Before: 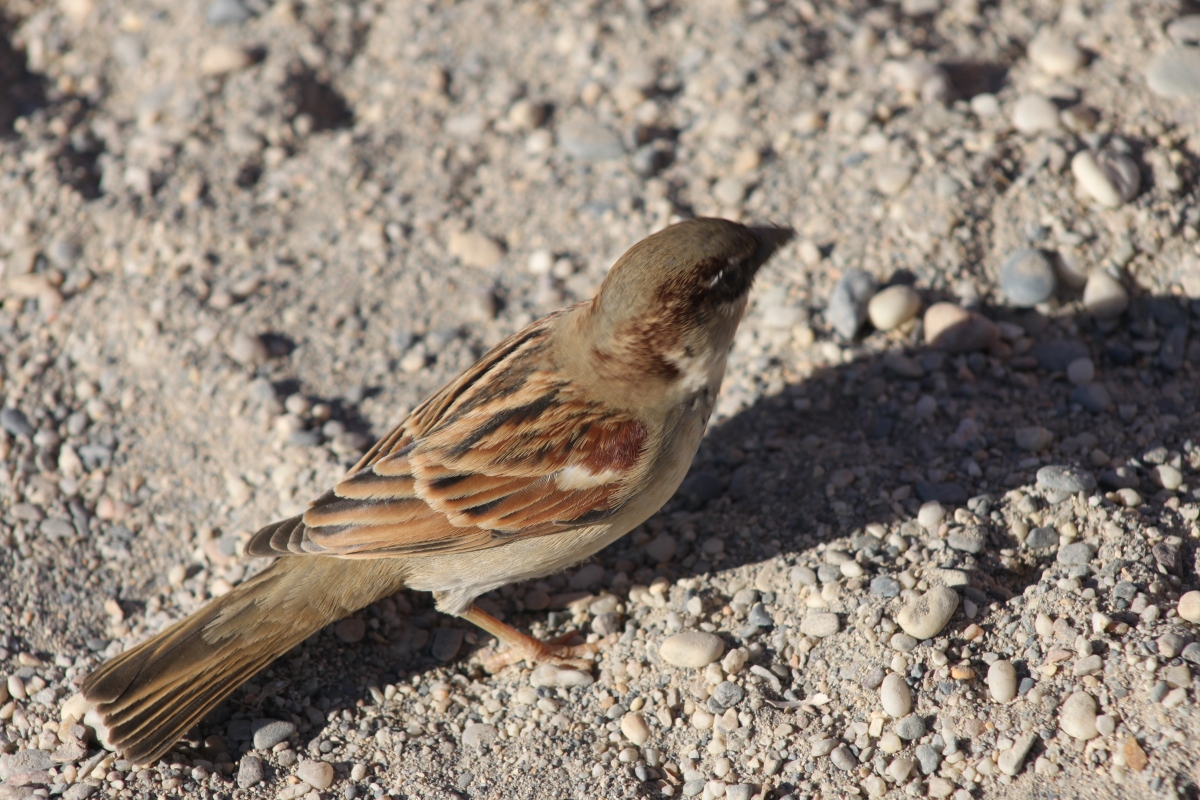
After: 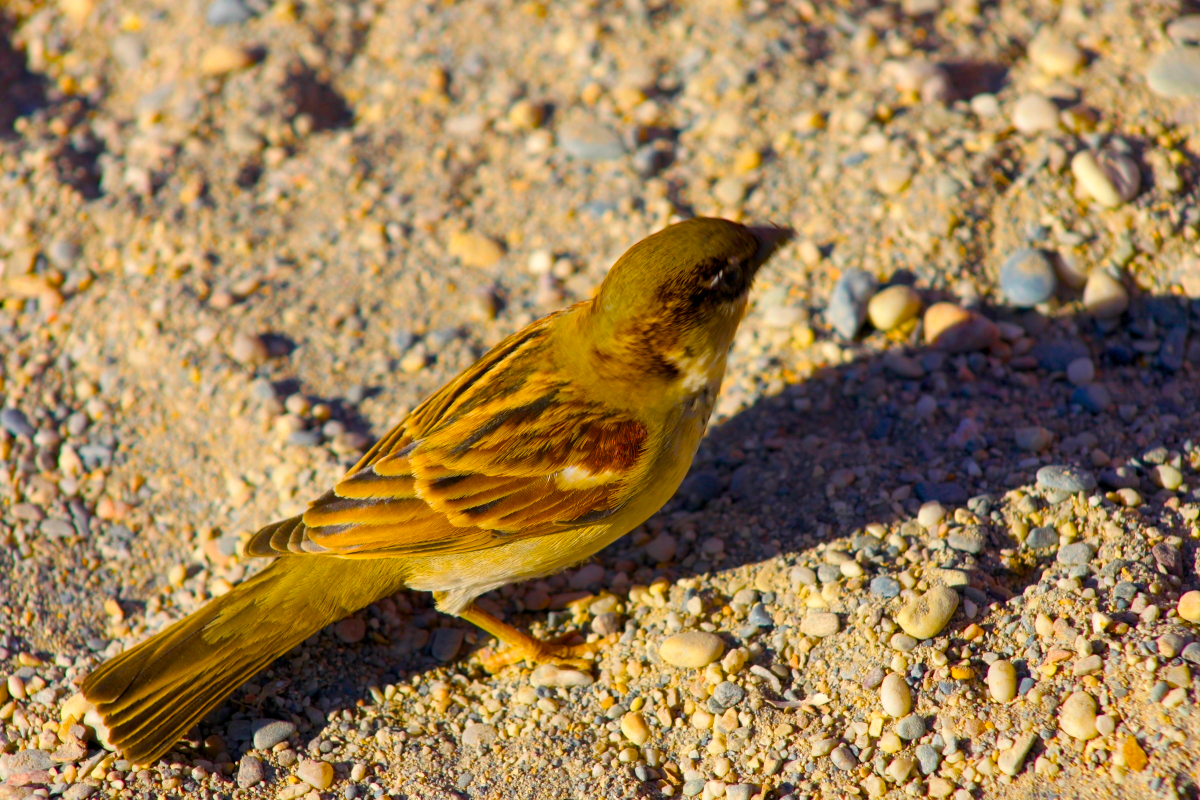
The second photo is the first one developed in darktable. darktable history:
color balance rgb: power › luminance 1.458%, global offset › luminance -0.491%, linear chroma grading › global chroma 42.533%, perceptual saturation grading › global saturation 63.969%, perceptual saturation grading › highlights 59.905%, perceptual saturation grading › mid-tones 49.914%, perceptual saturation grading › shadows 49.318%, perceptual brilliance grading › highlights 2.714%
